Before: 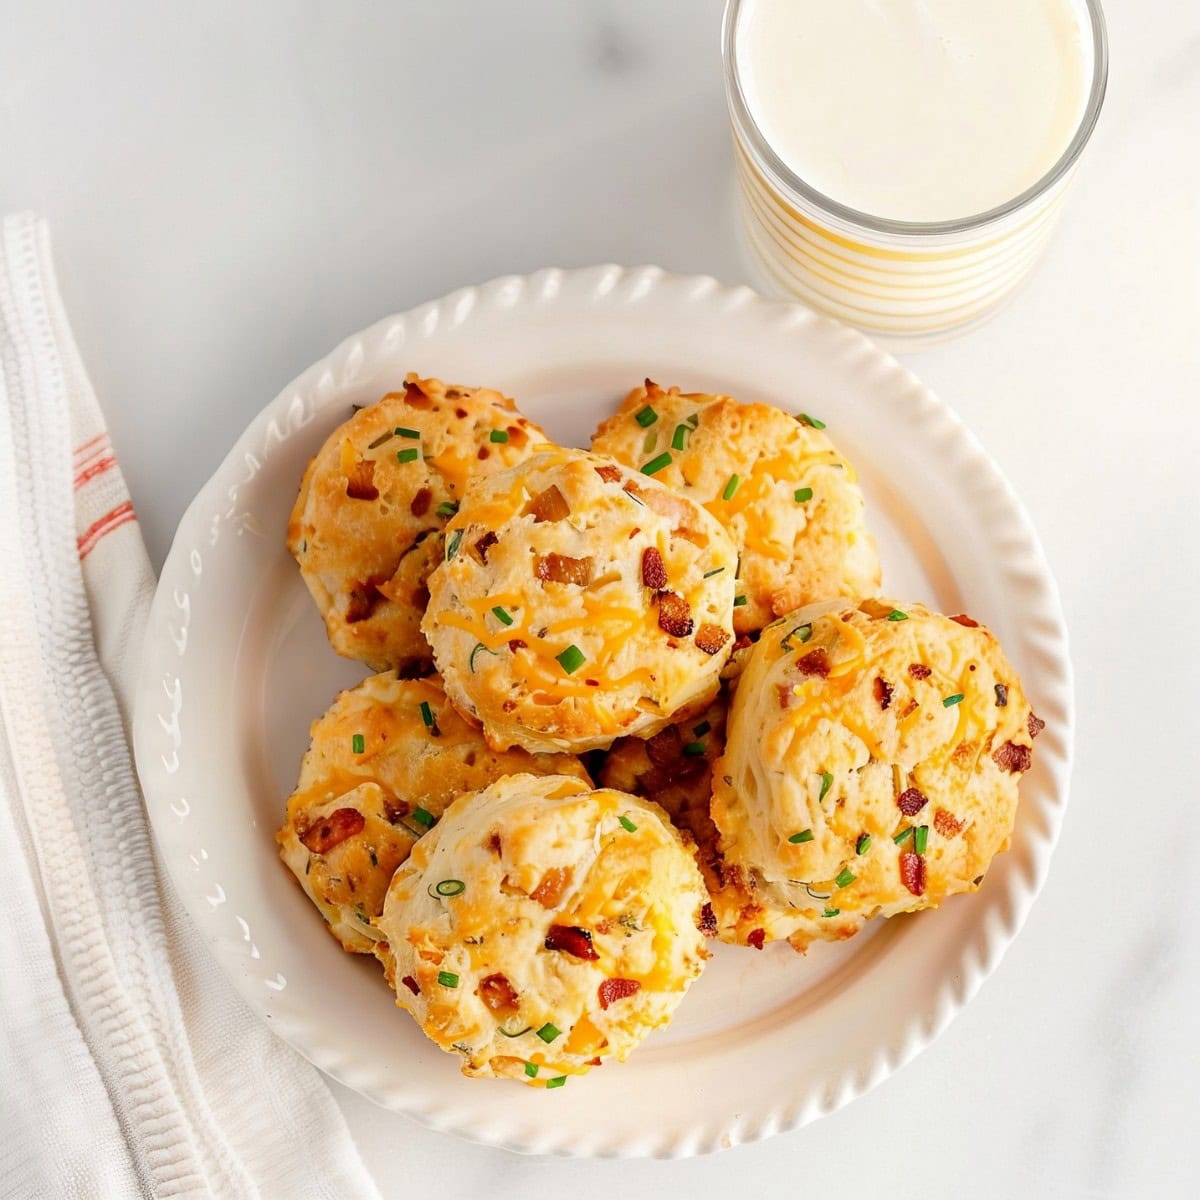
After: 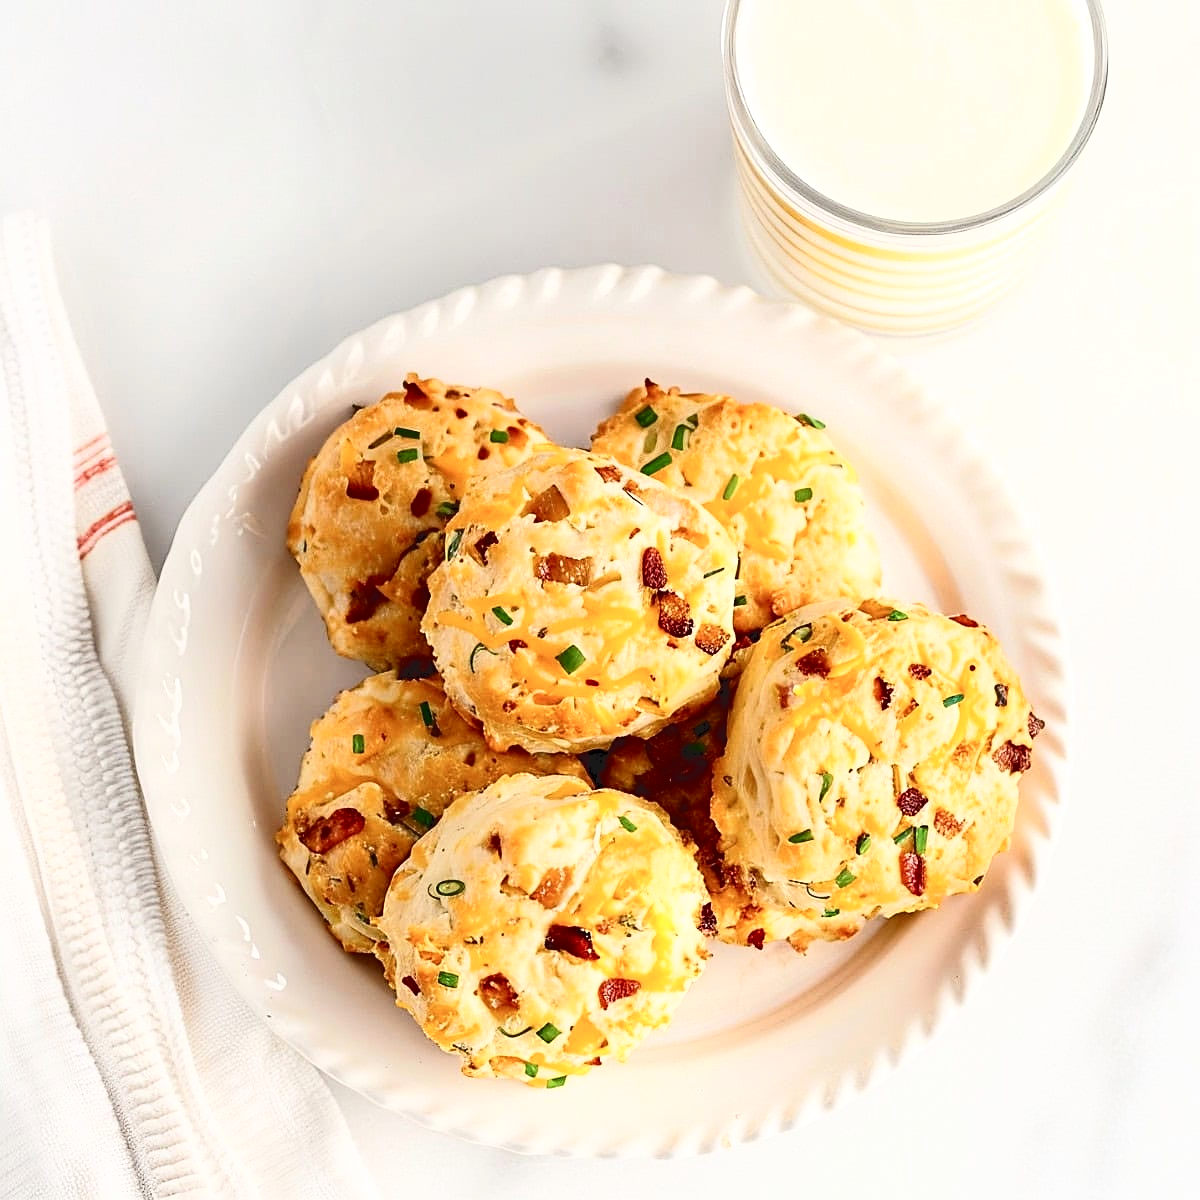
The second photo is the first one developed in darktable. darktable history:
sharpen: on, module defaults
tone curve: curves: ch0 [(0, 0) (0.003, 0.082) (0.011, 0.082) (0.025, 0.088) (0.044, 0.088) (0.069, 0.093) (0.1, 0.101) (0.136, 0.109) (0.177, 0.129) (0.224, 0.155) (0.277, 0.214) (0.335, 0.289) (0.399, 0.378) (0.468, 0.476) (0.543, 0.589) (0.623, 0.713) (0.709, 0.826) (0.801, 0.908) (0.898, 0.98) (1, 1)], color space Lab, independent channels, preserve colors none
